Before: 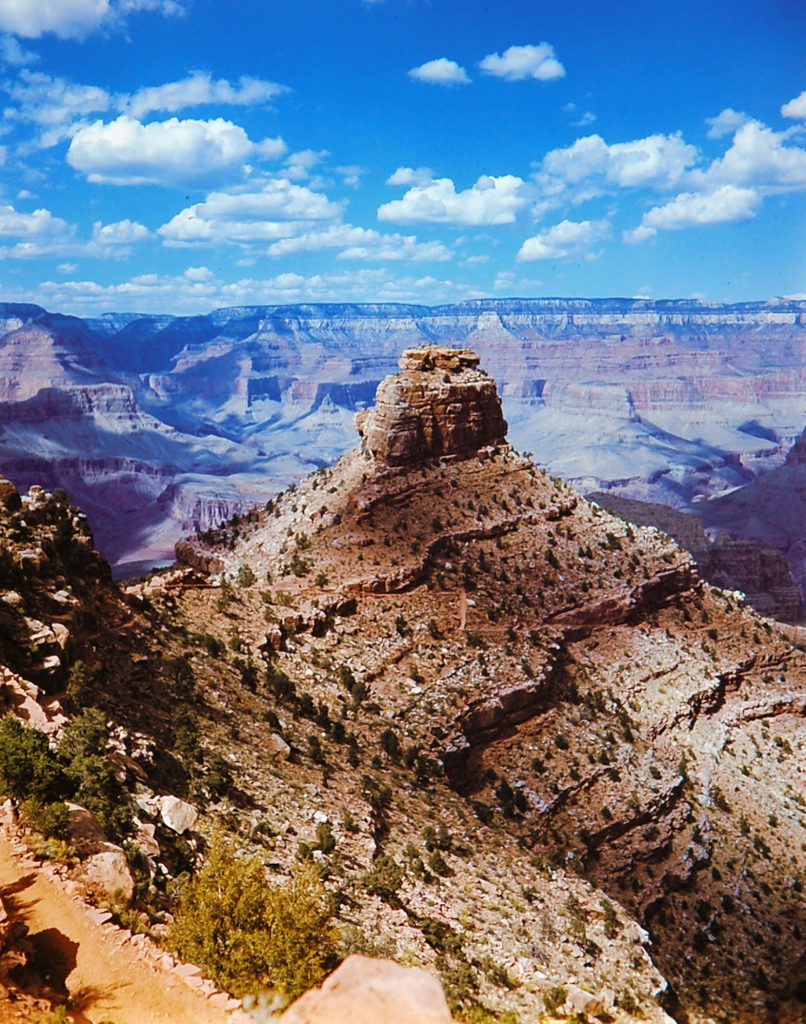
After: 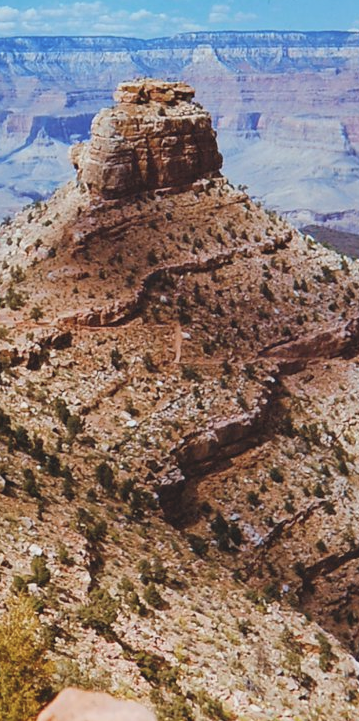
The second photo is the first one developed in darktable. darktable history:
contrast brightness saturation: contrast -0.146, brightness 0.041, saturation -0.119
crop: left 35.389%, top 26.168%, right 19.983%, bottom 3.42%
shadows and highlights: shadows 20.22, highlights -19.84, soften with gaussian
